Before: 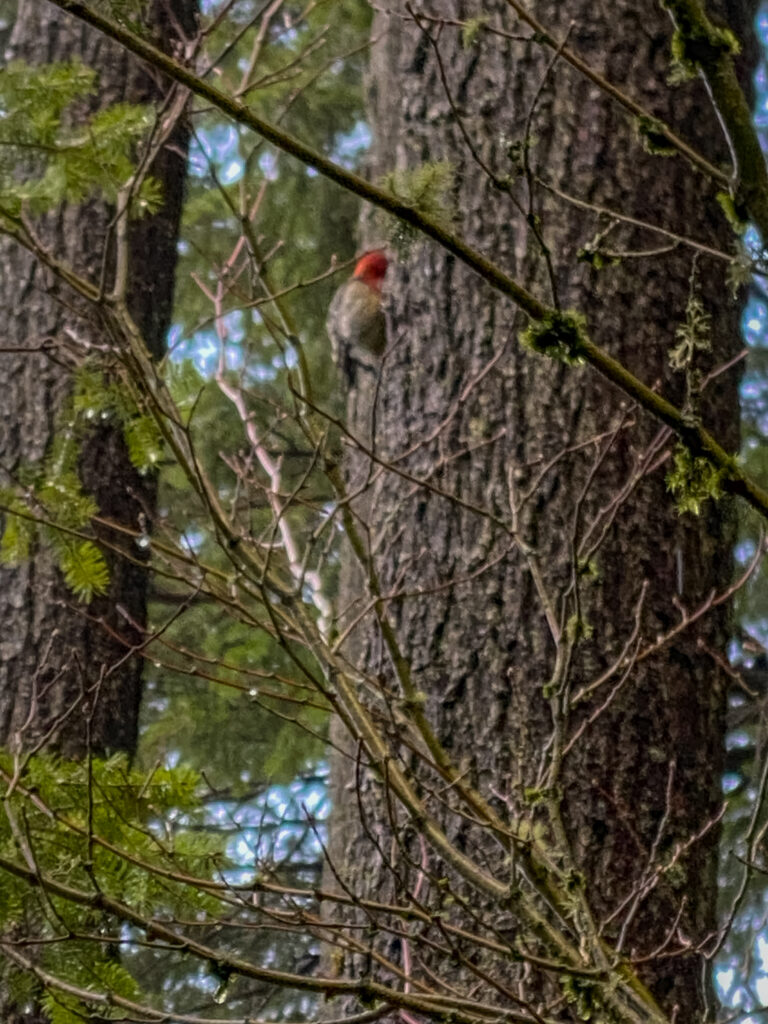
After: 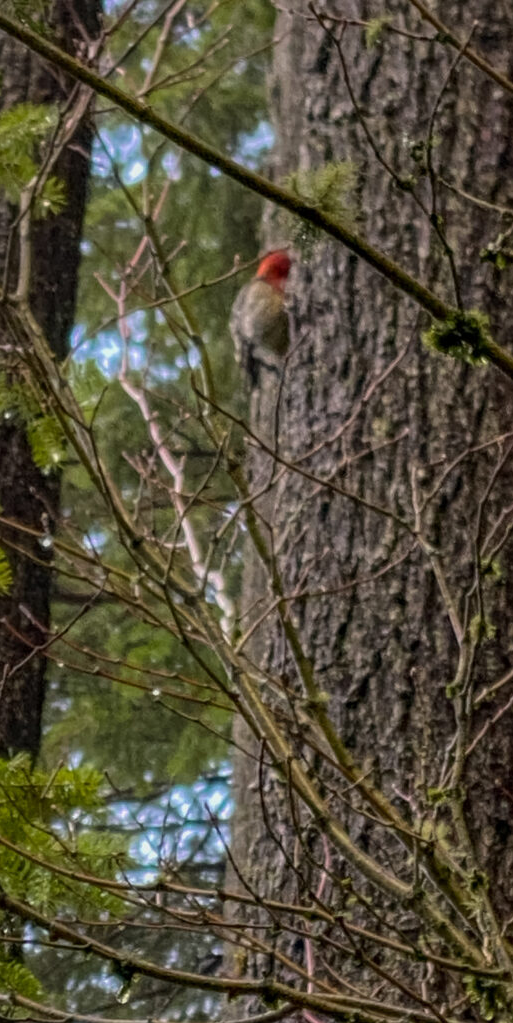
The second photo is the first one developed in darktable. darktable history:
crop and rotate: left 12.726%, right 20.414%
